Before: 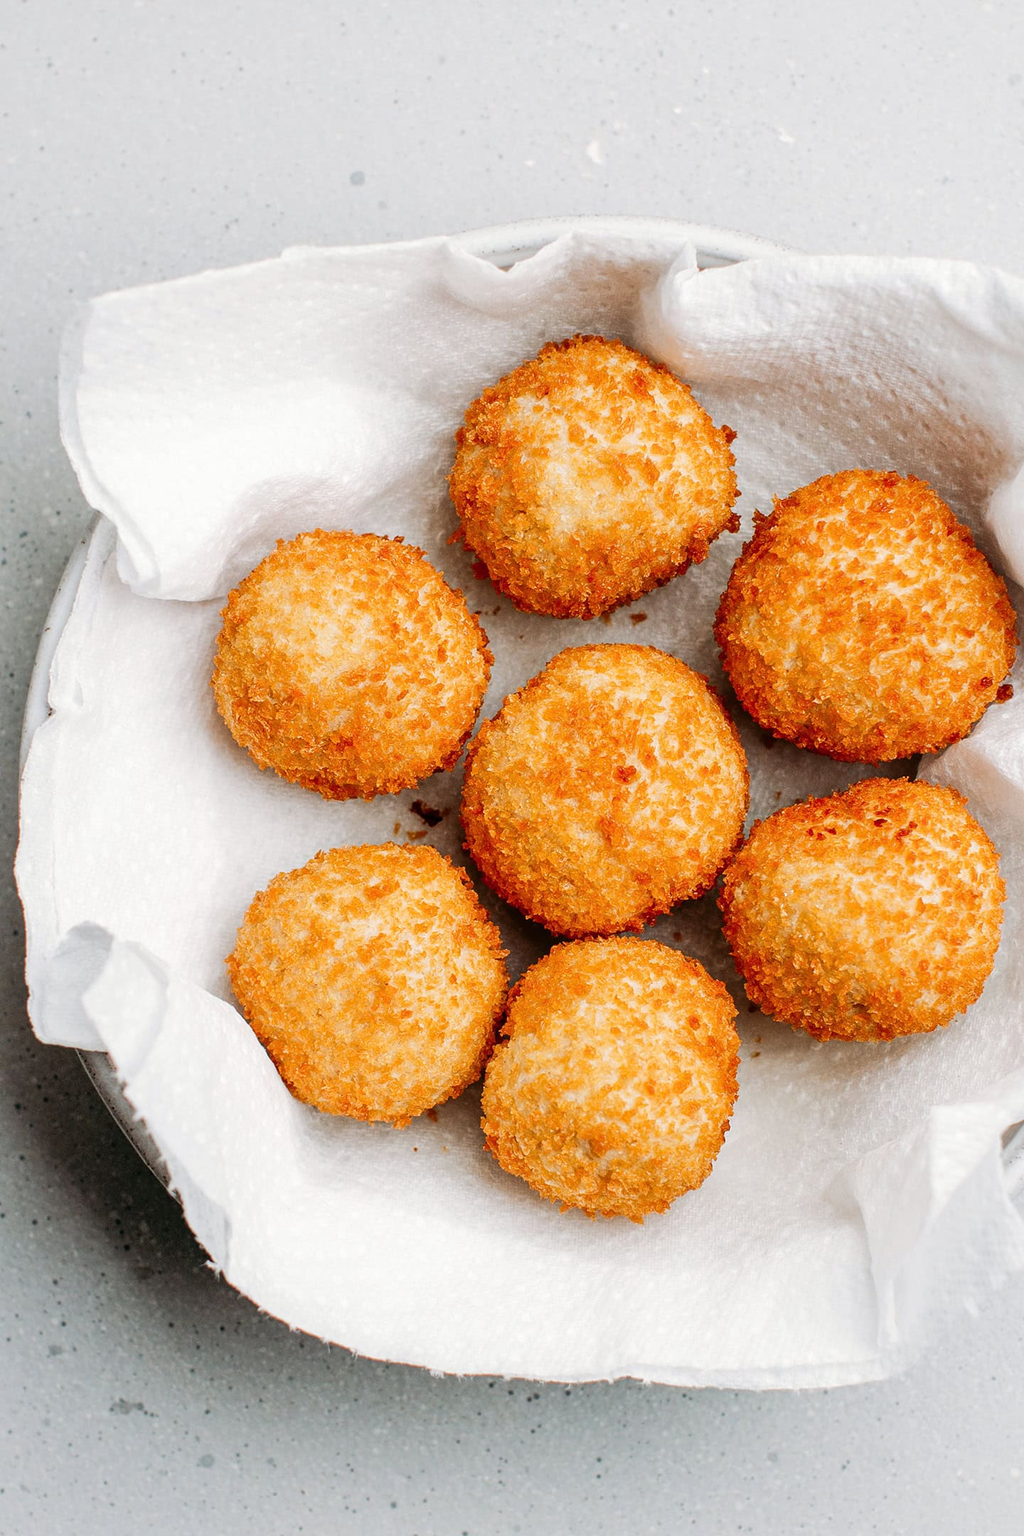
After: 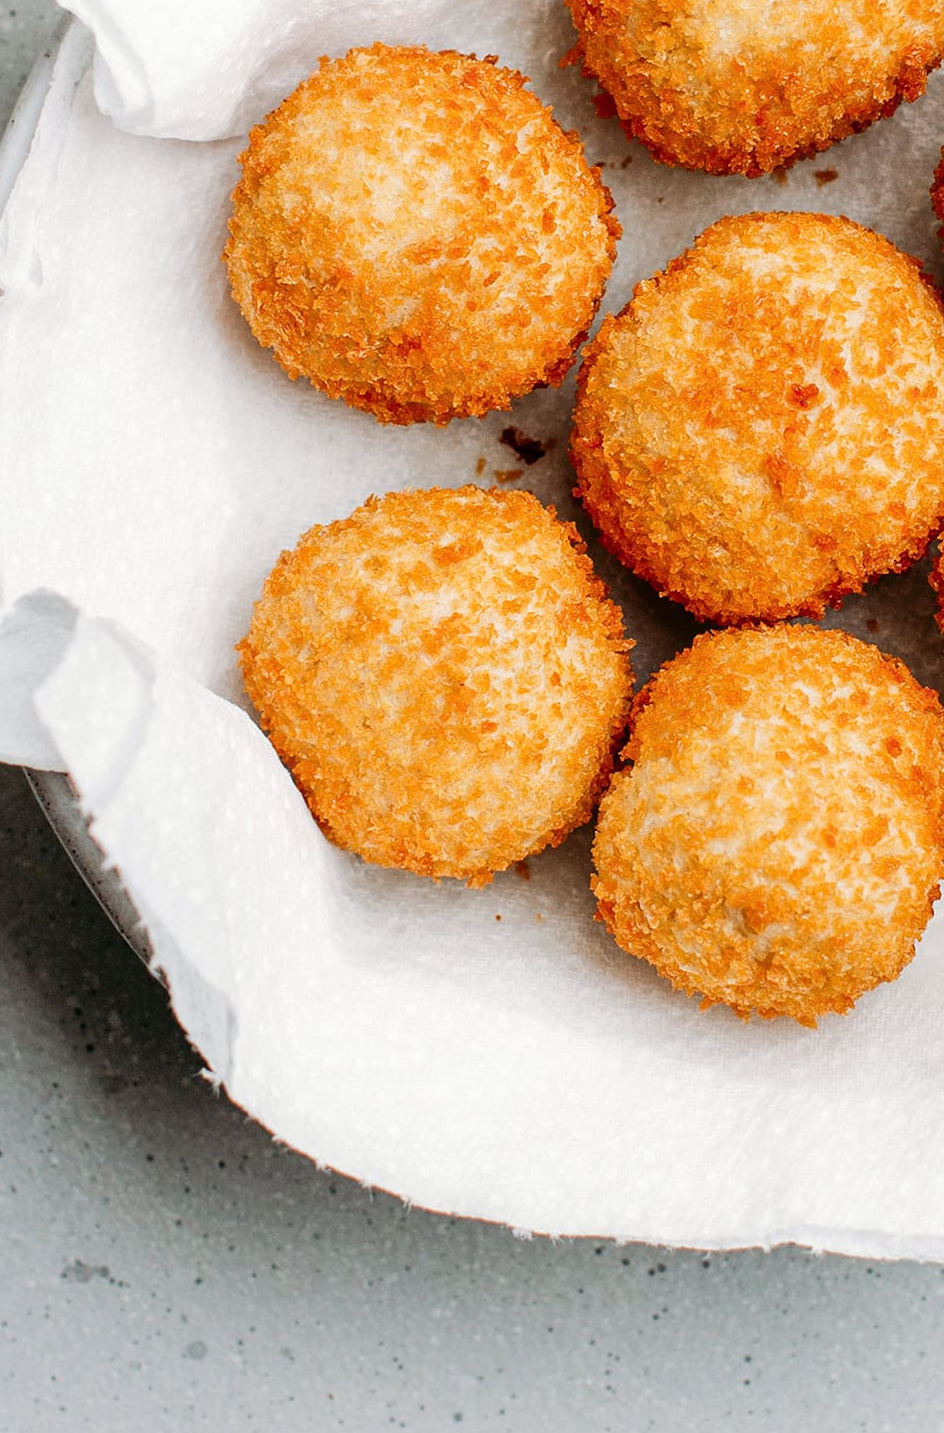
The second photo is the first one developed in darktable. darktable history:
crop and rotate: angle -1.08°, left 4.045%, top 31.752%, right 28.548%
